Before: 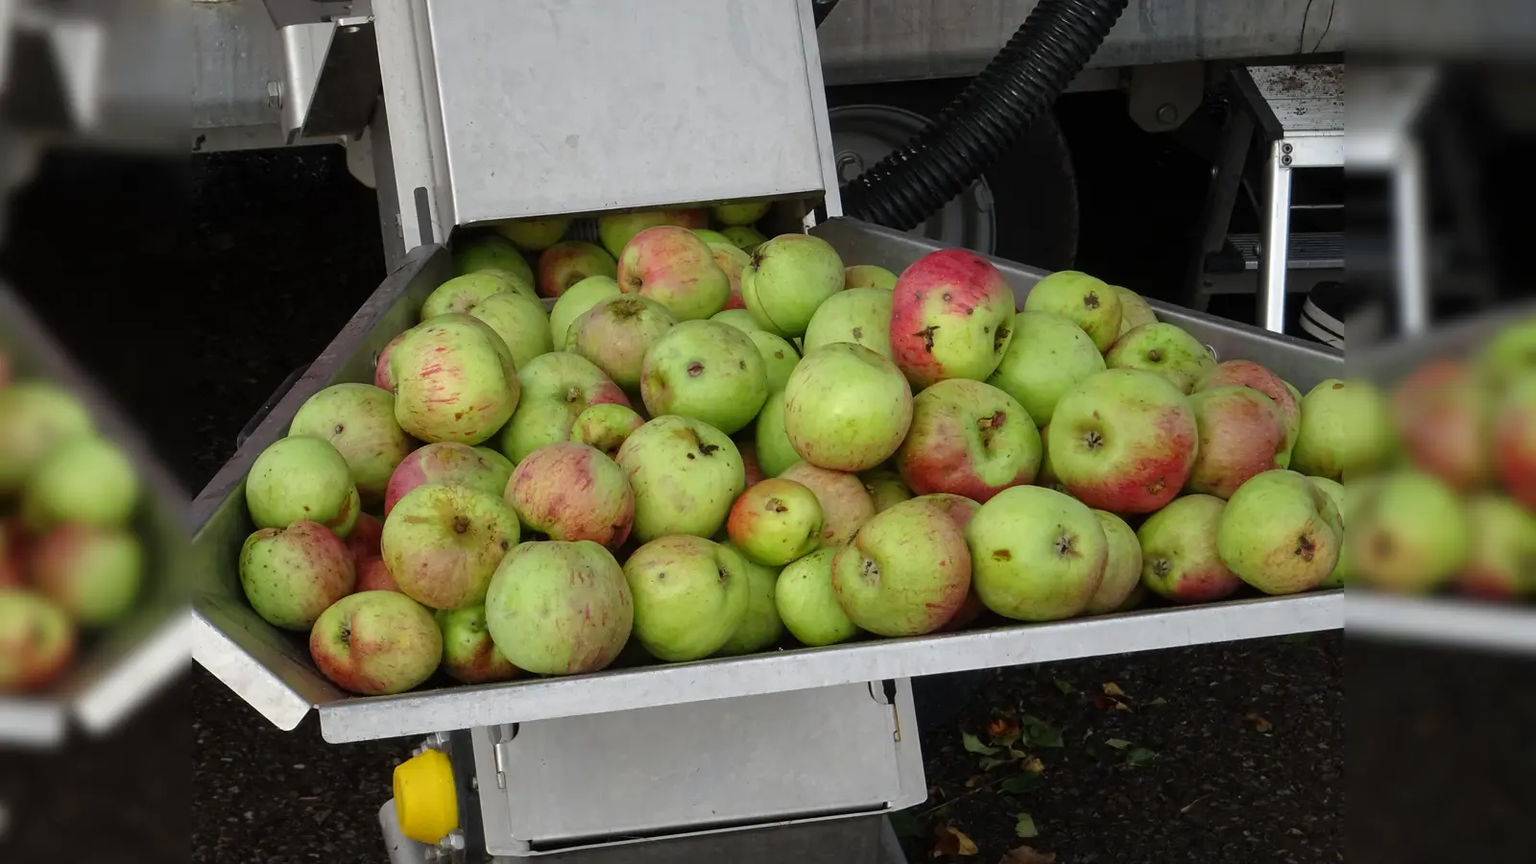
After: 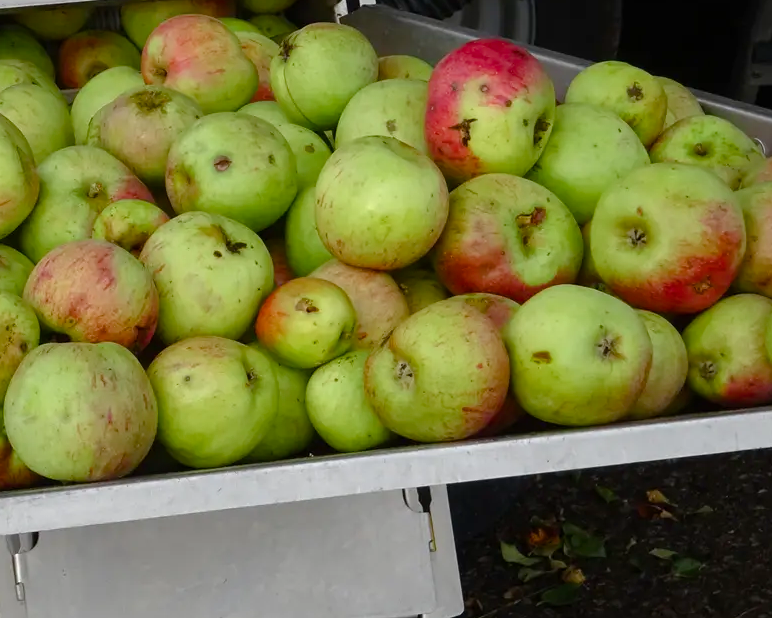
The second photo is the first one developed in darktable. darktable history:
crop: left 31.379%, top 24.658%, right 20.326%, bottom 6.628%
color balance rgb: perceptual saturation grading › global saturation 20%, perceptual saturation grading › highlights -25%, perceptual saturation grading › shadows 25%
white balance: emerald 1
